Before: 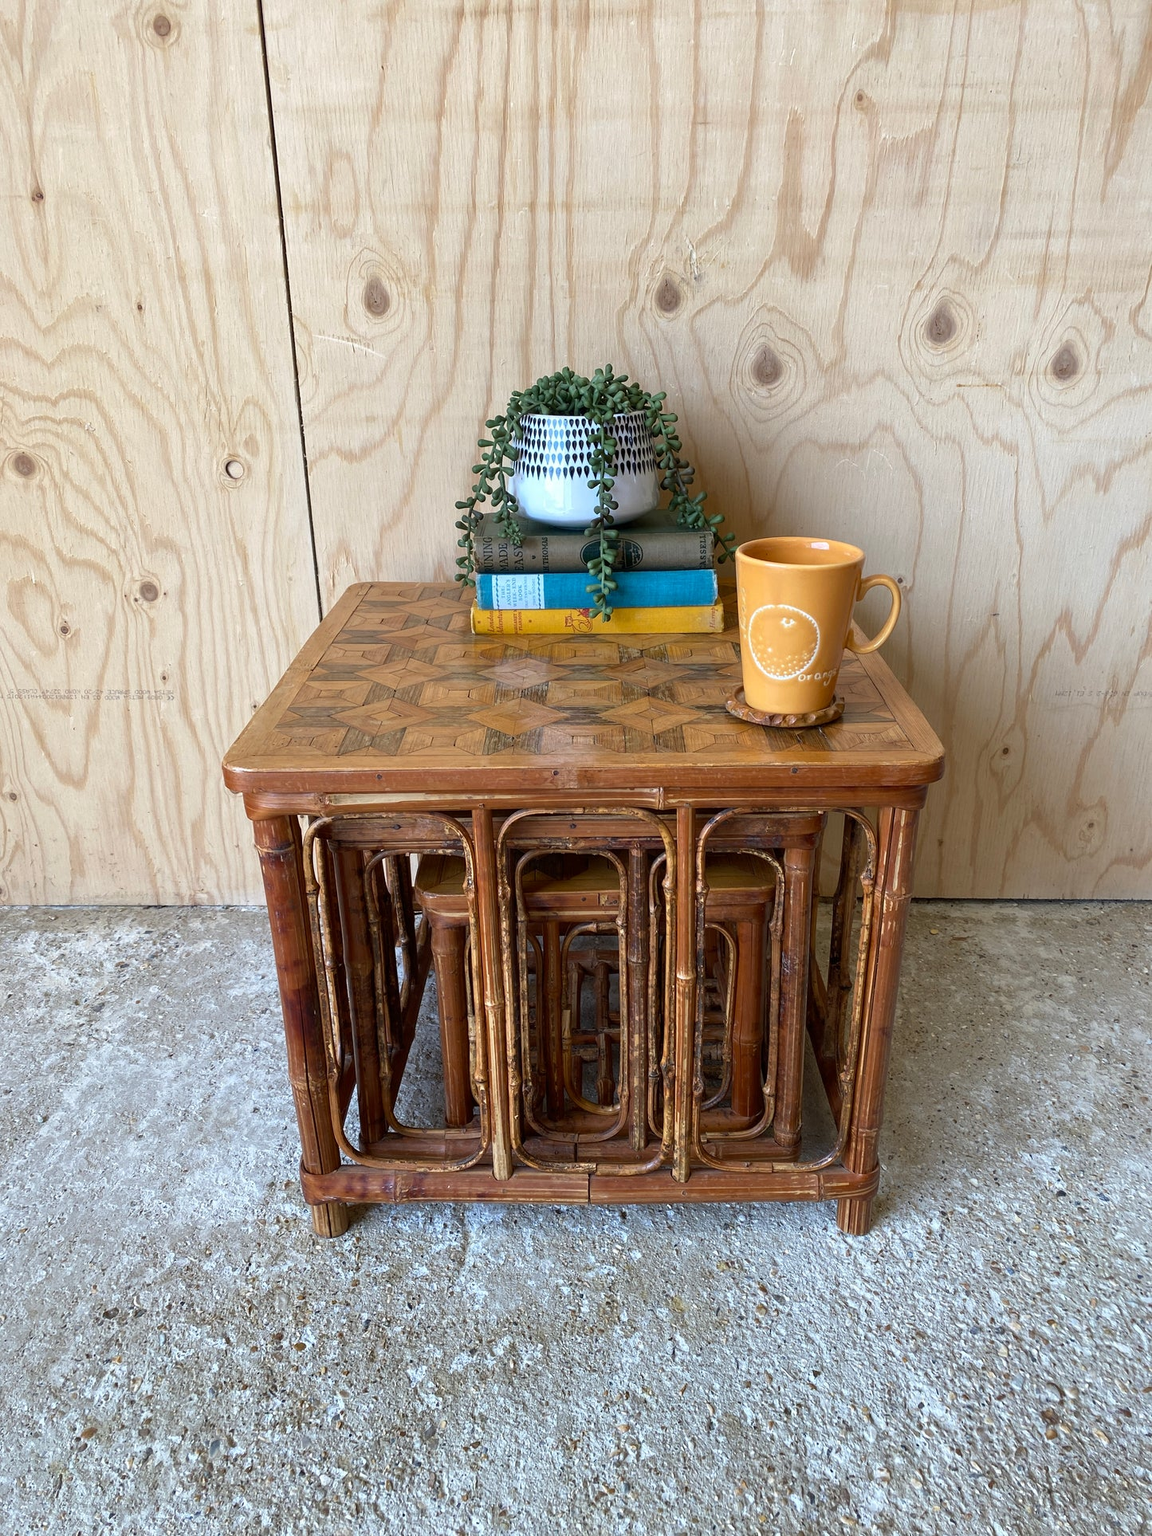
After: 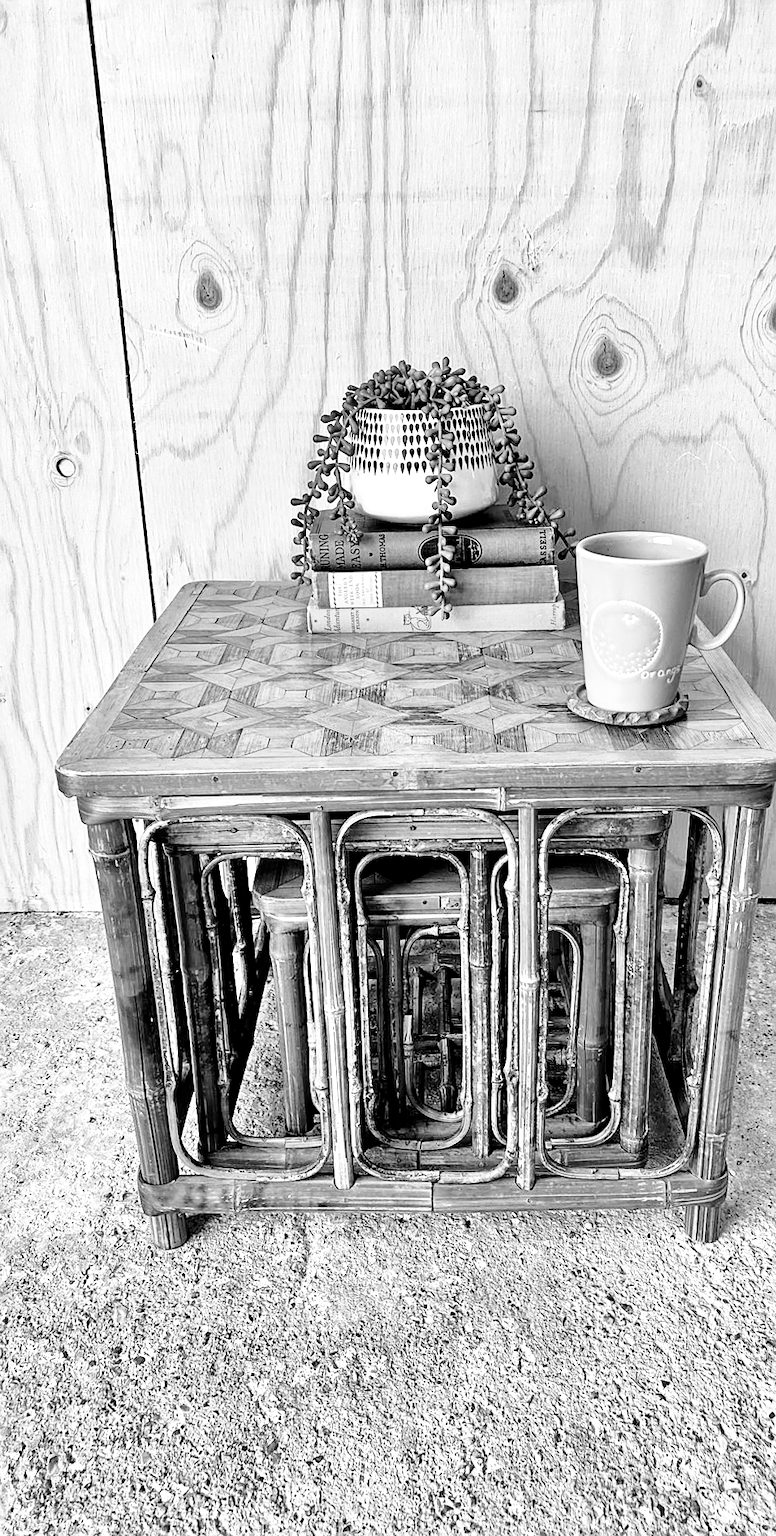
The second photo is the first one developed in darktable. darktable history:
tone equalizer: -7 EV 0.15 EV, -6 EV 0.6 EV, -5 EV 1.15 EV, -4 EV 1.33 EV, -3 EV 1.15 EV, -2 EV 0.6 EV, -1 EV 0.15 EV, mask exposure compensation -0.5 EV
sharpen: on, module defaults
base curve: curves: ch0 [(0, 0) (0.028, 0.03) (0.121, 0.232) (0.46, 0.748) (0.859, 0.968) (1, 1)], preserve colors none
rotate and perspective: rotation -0.45°, automatic cropping original format, crop left 0.008, crop right 0.992, crop top 0.012, crop bottom 0.988
monochrome: on, module defaults
haze removal: compatibility mode true, adaptive false
crop and rotate: left 14.385%, right 18.948%
contrast equalizer: octaves 7, y [[0.6 ×6], [0.55 ×6], [0 ×6], [0 ×6], [0 ×6]]
